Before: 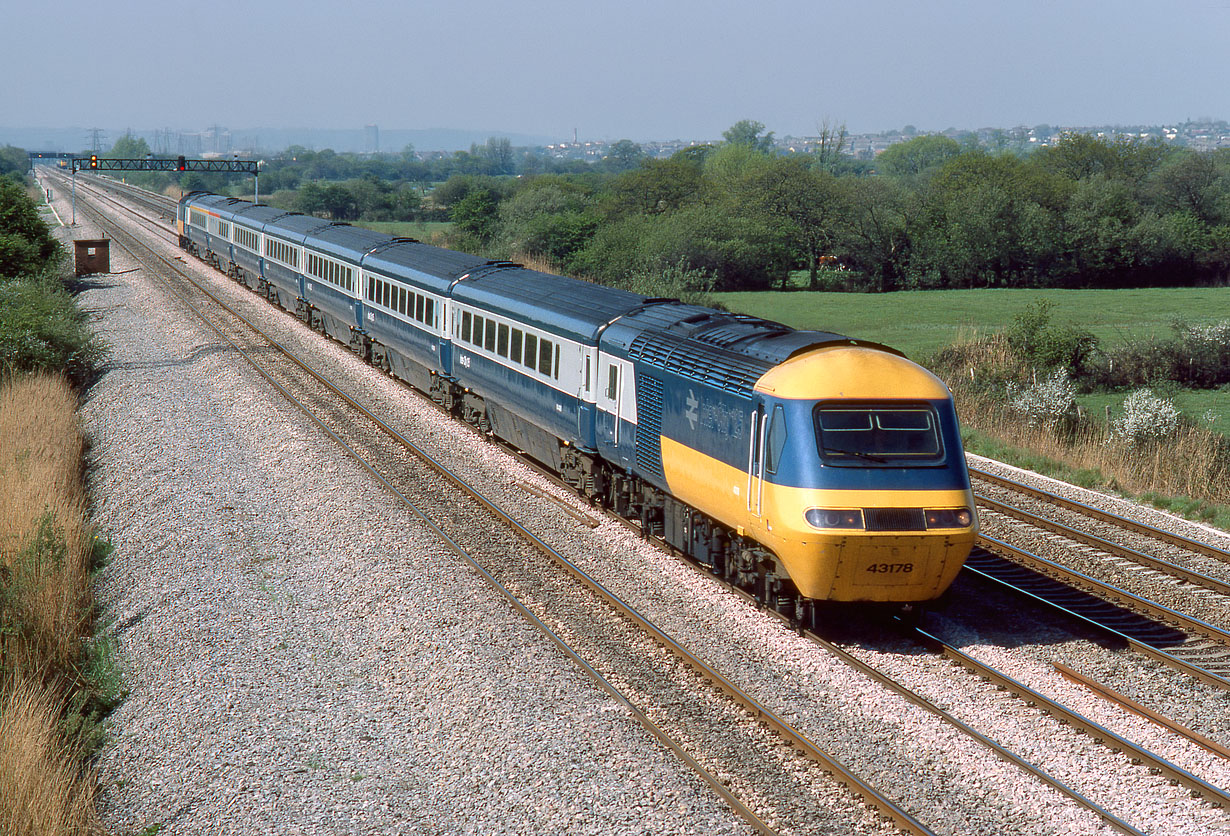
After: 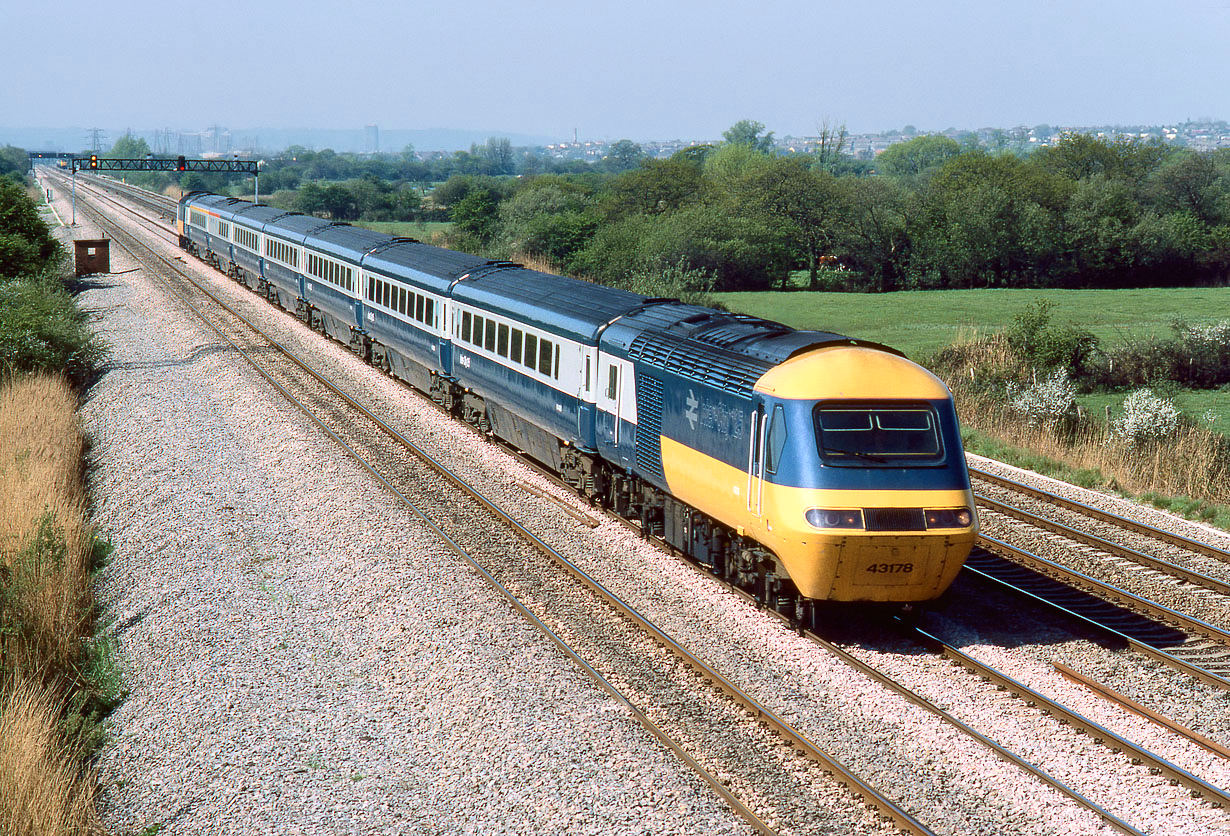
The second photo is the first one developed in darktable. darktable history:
velvia: on, module defaults
contrast brightness saturation: contrast 0.236, brightness 0.088
